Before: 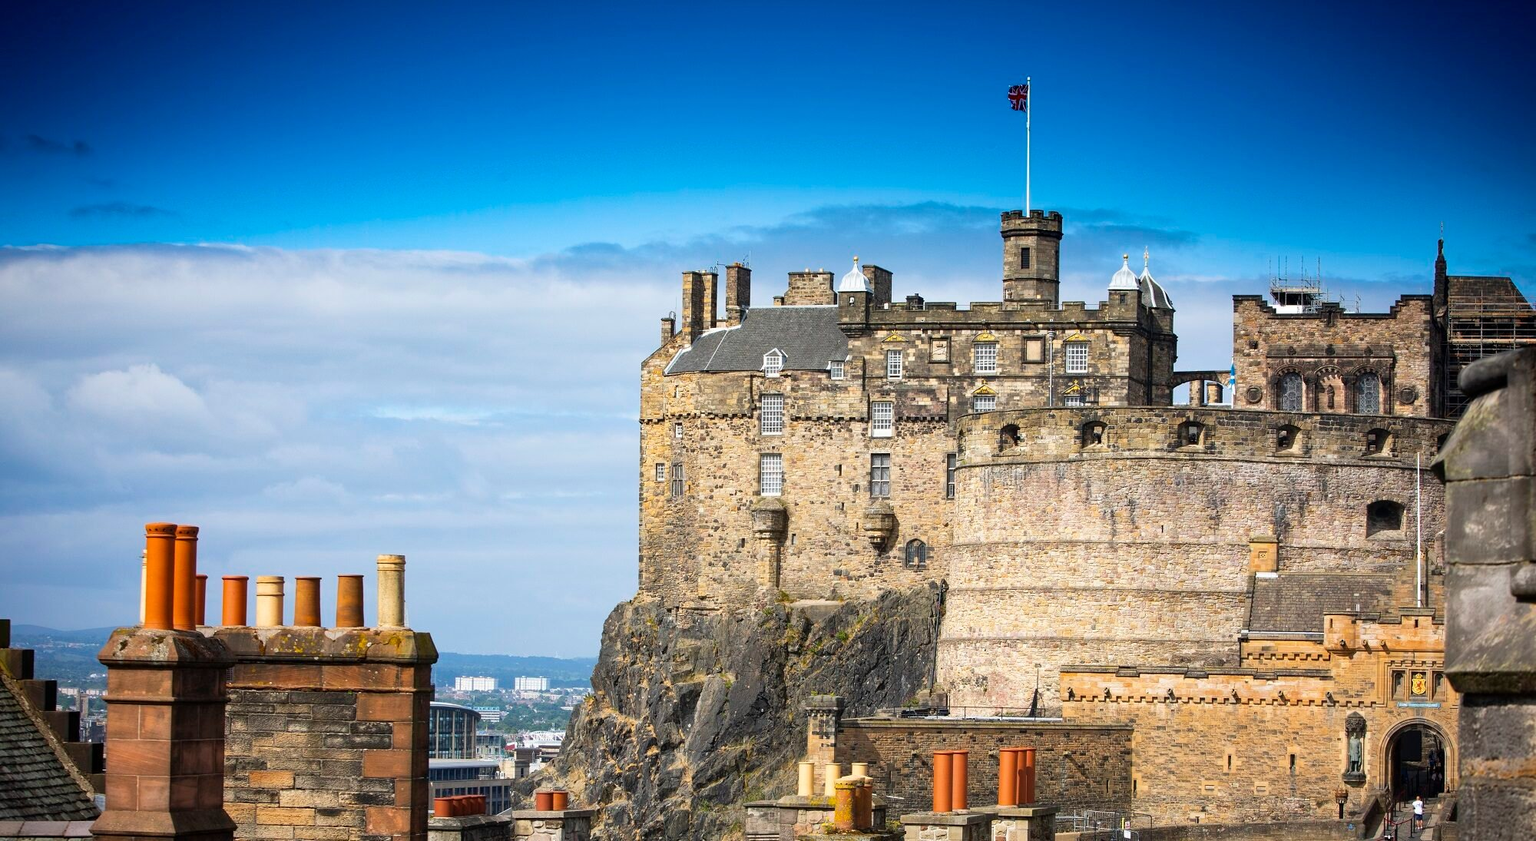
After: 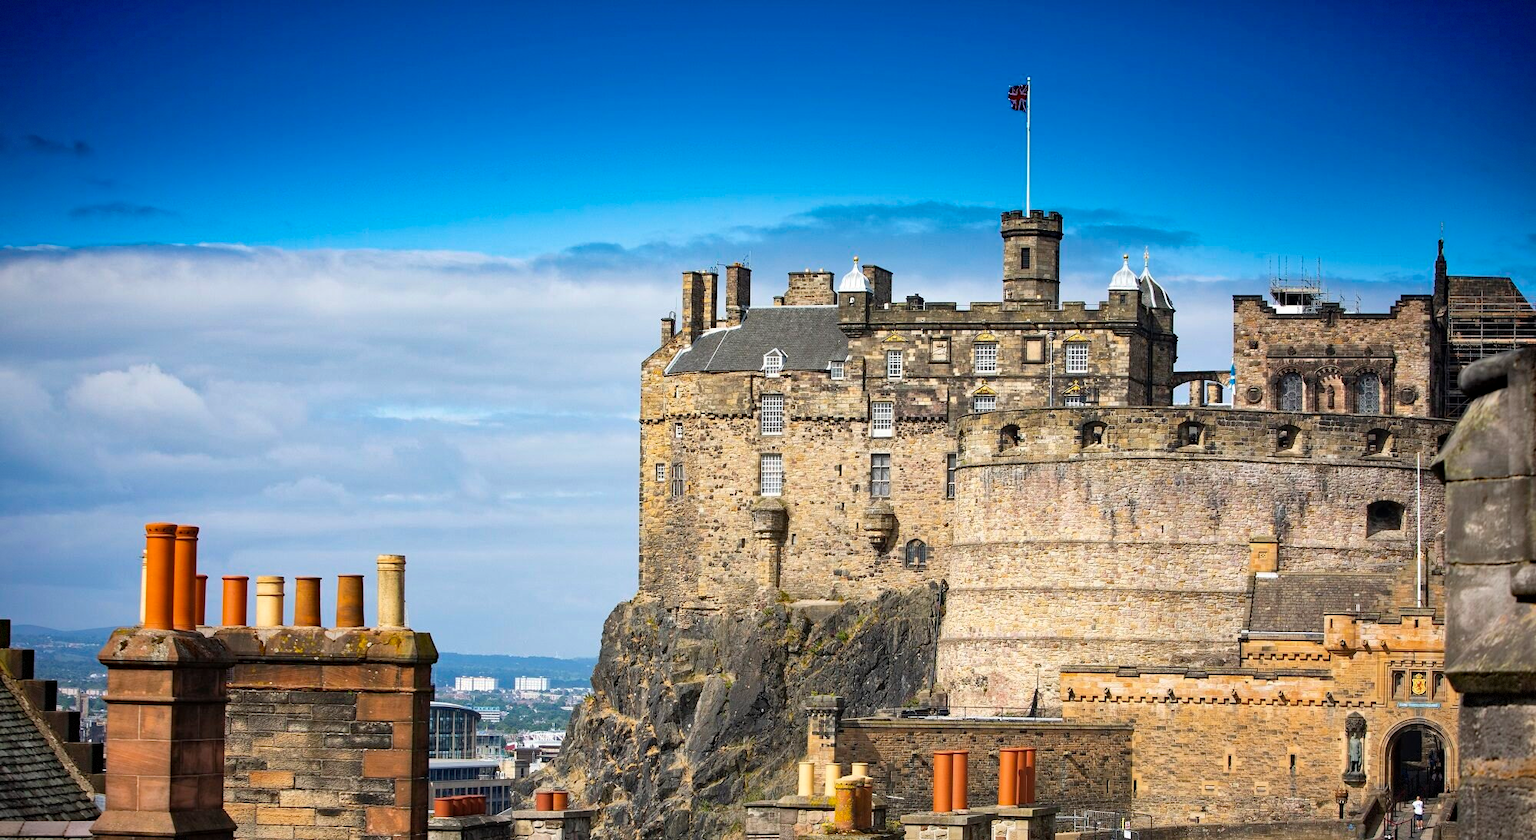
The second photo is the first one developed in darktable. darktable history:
haze removal: compatibility mode true, adaptive false
shadows and highlights: shadows 52.34, highlights -28.23, soften with gaussian
vignetting: fall-off start 97.28%, fall-off radius 79%, brightness -0.462, saturation -0.3, width/height ratio 1.114, dithering 8-bit output, unbound false
